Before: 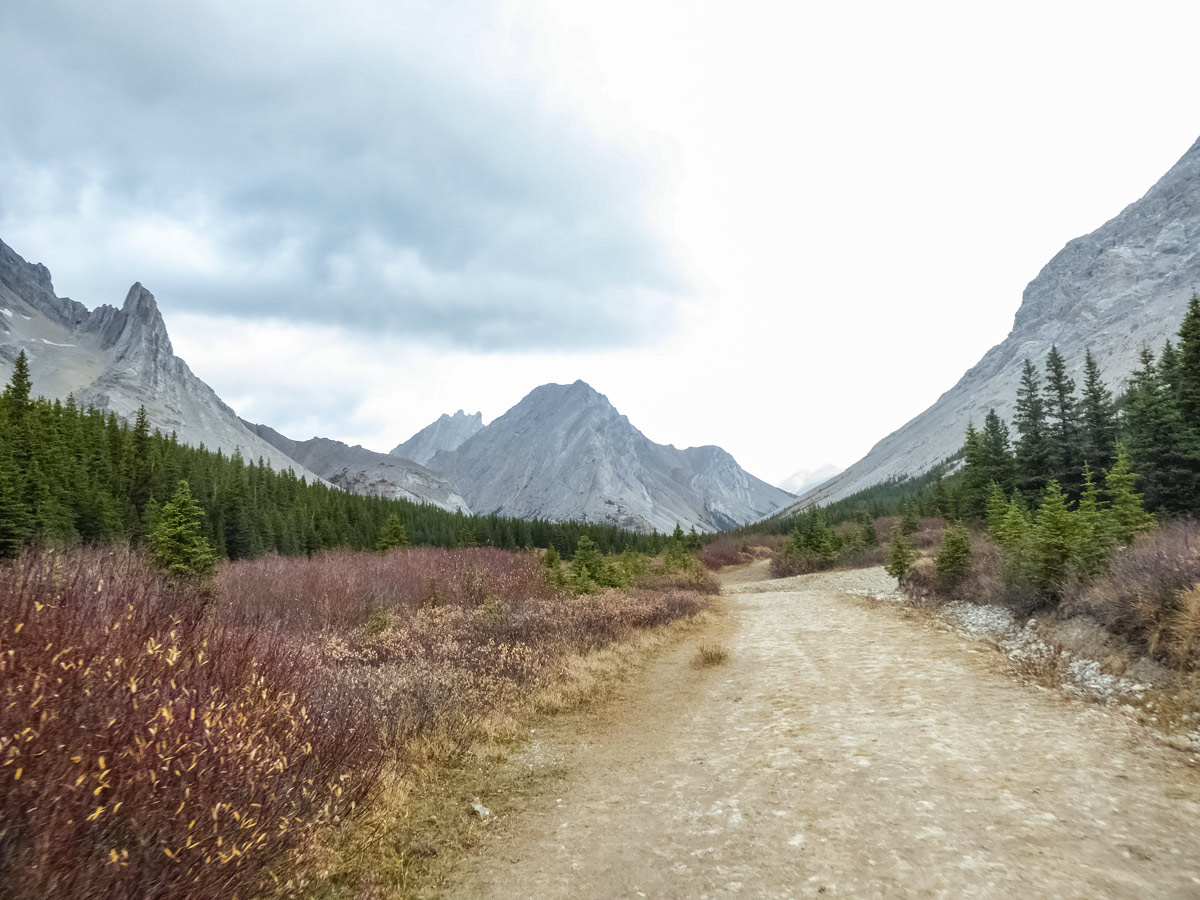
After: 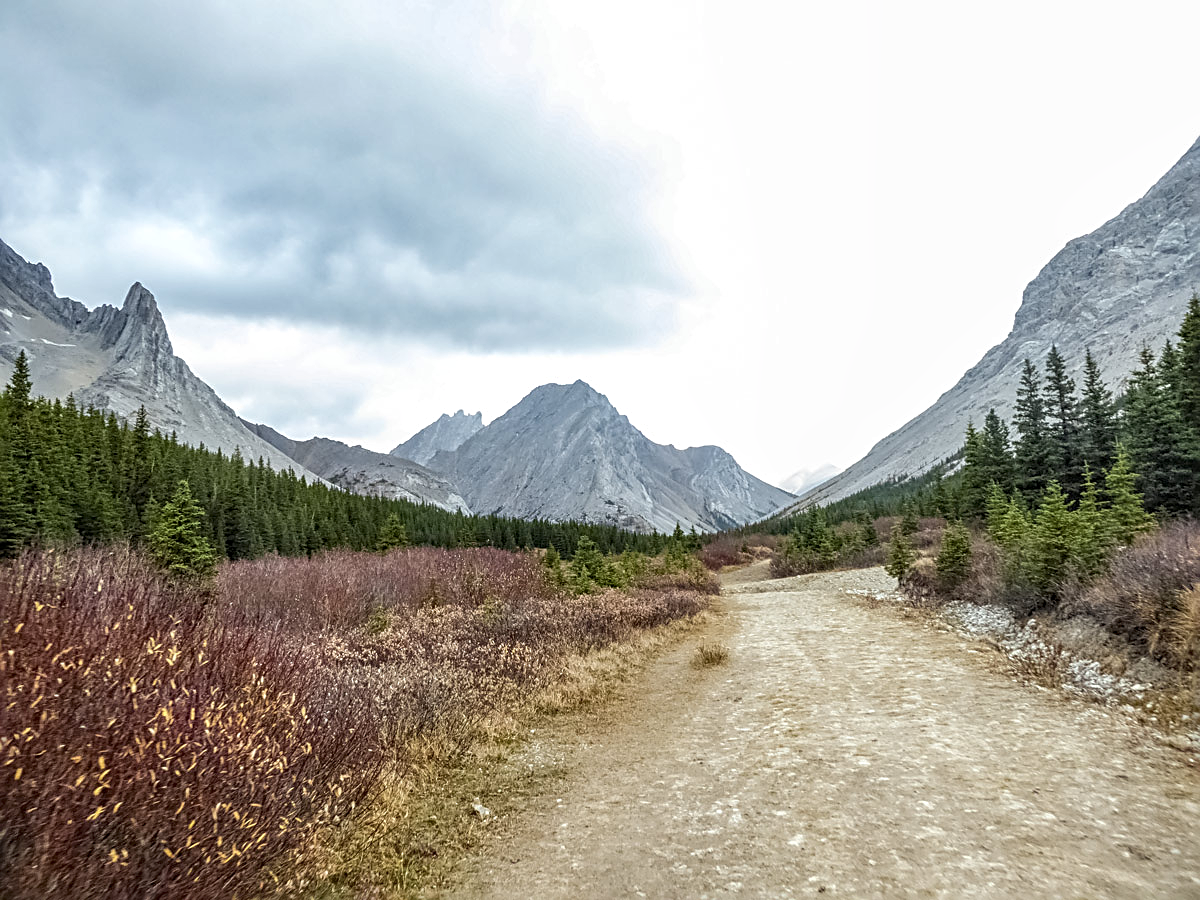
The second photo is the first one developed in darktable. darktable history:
local contrast: on, module defaults
haze removal: compatibility mode true, adaptive false
sharpen: radius 2.533, amount 0.628
